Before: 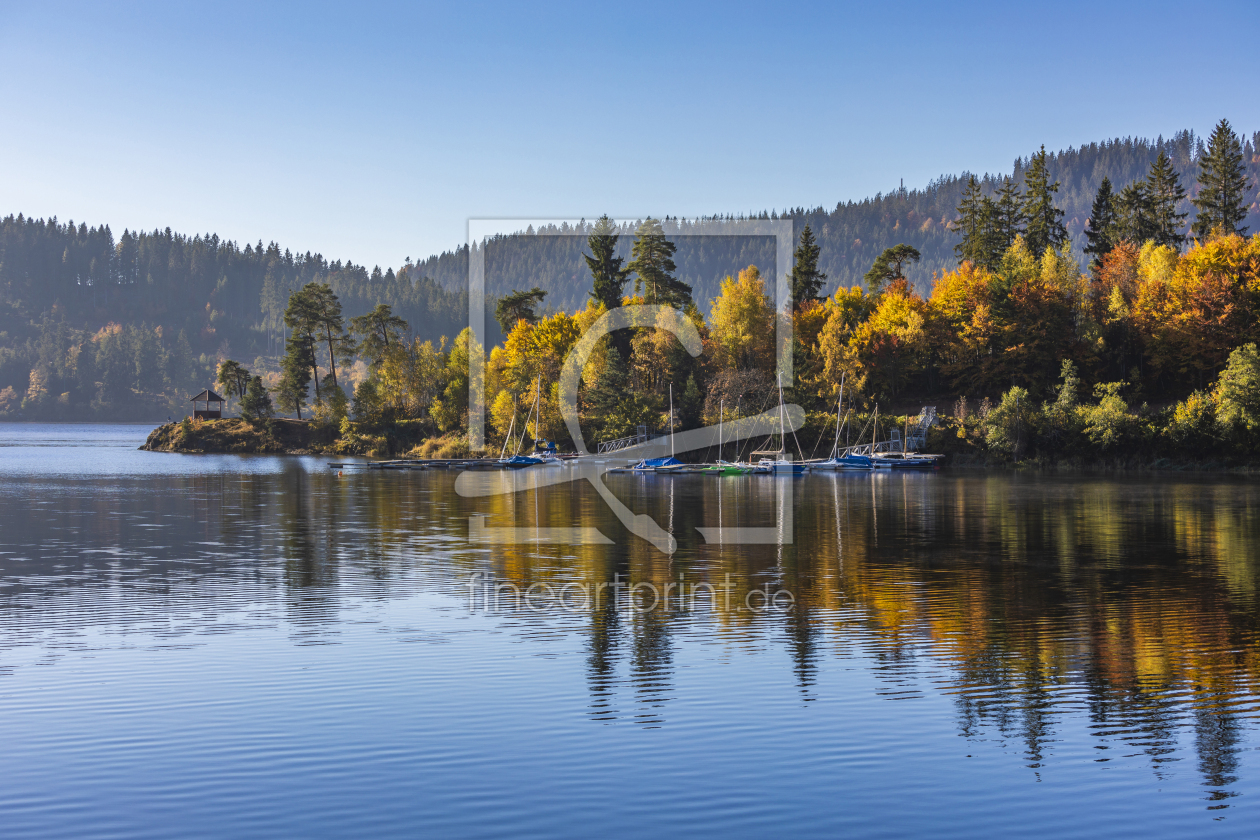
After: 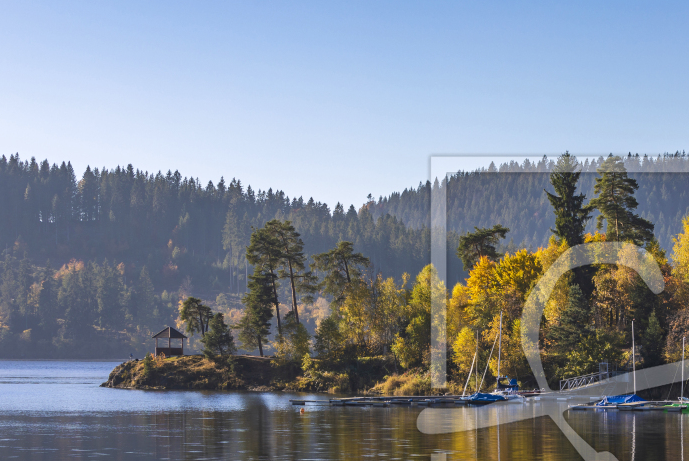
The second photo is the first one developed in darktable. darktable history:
white balance: red 1.004, blue 1.024
crop and rotate: left 3.047%, top 7.509%, right 42.236%, bottom 37.598%
